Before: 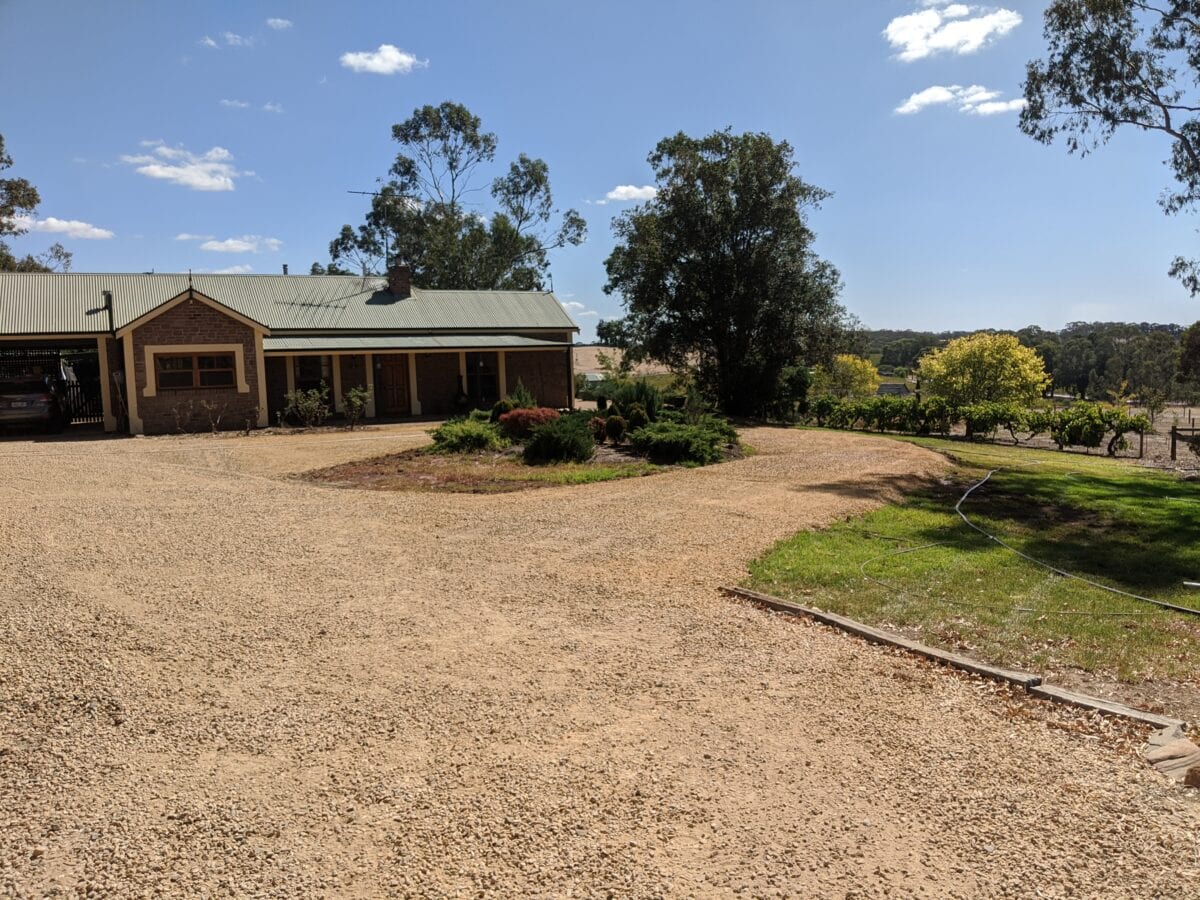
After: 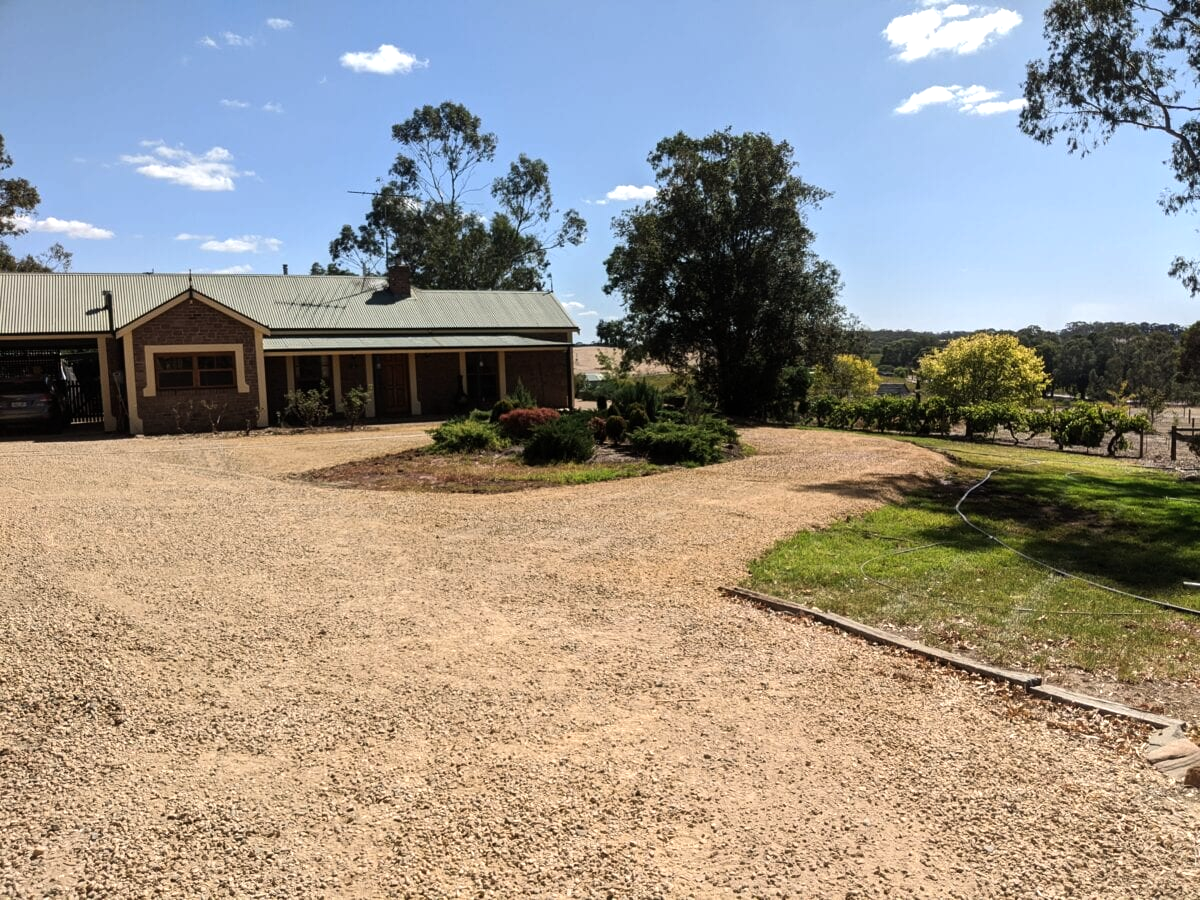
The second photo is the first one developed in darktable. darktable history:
tone equalizer: -8 EV -0.449 EV, -7 EV -0.421 EV, -6 EV -0.347 EV, -5 EV -0.185 EV, -3 EV 0.21 EV, -2 EV 0.358 EV, -1 EV 0.396 EV, +0 EV 0.445 EV, edges refinement/feathering 500, mask exposure compensation -1.57 EV, preserve details no
